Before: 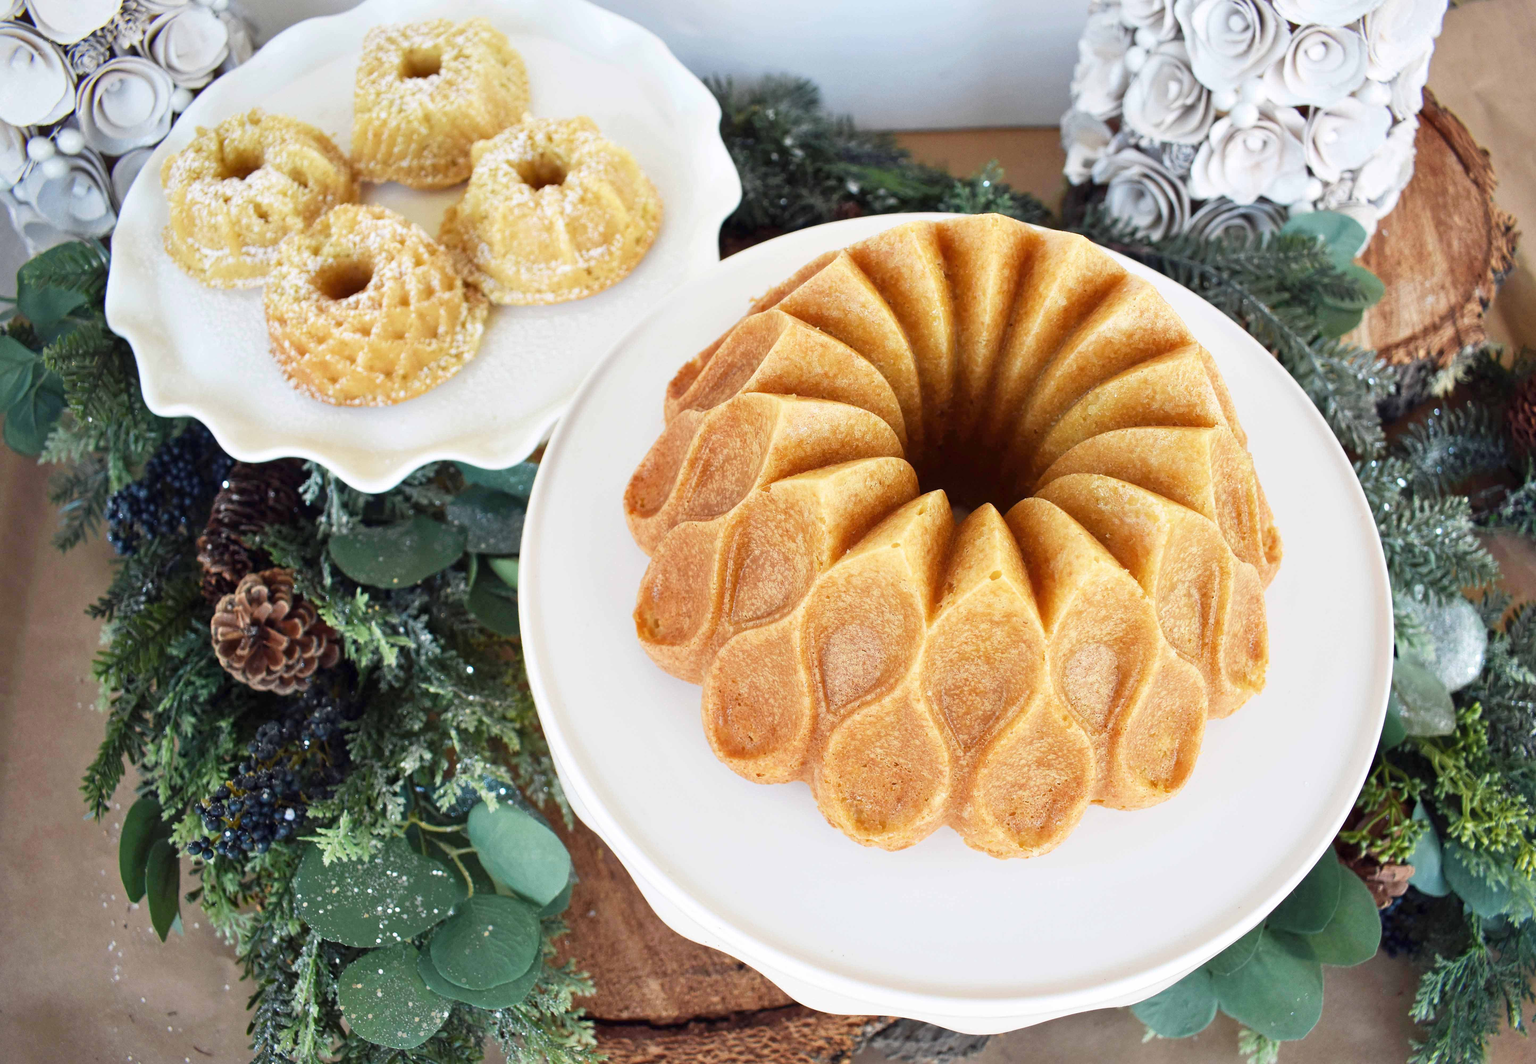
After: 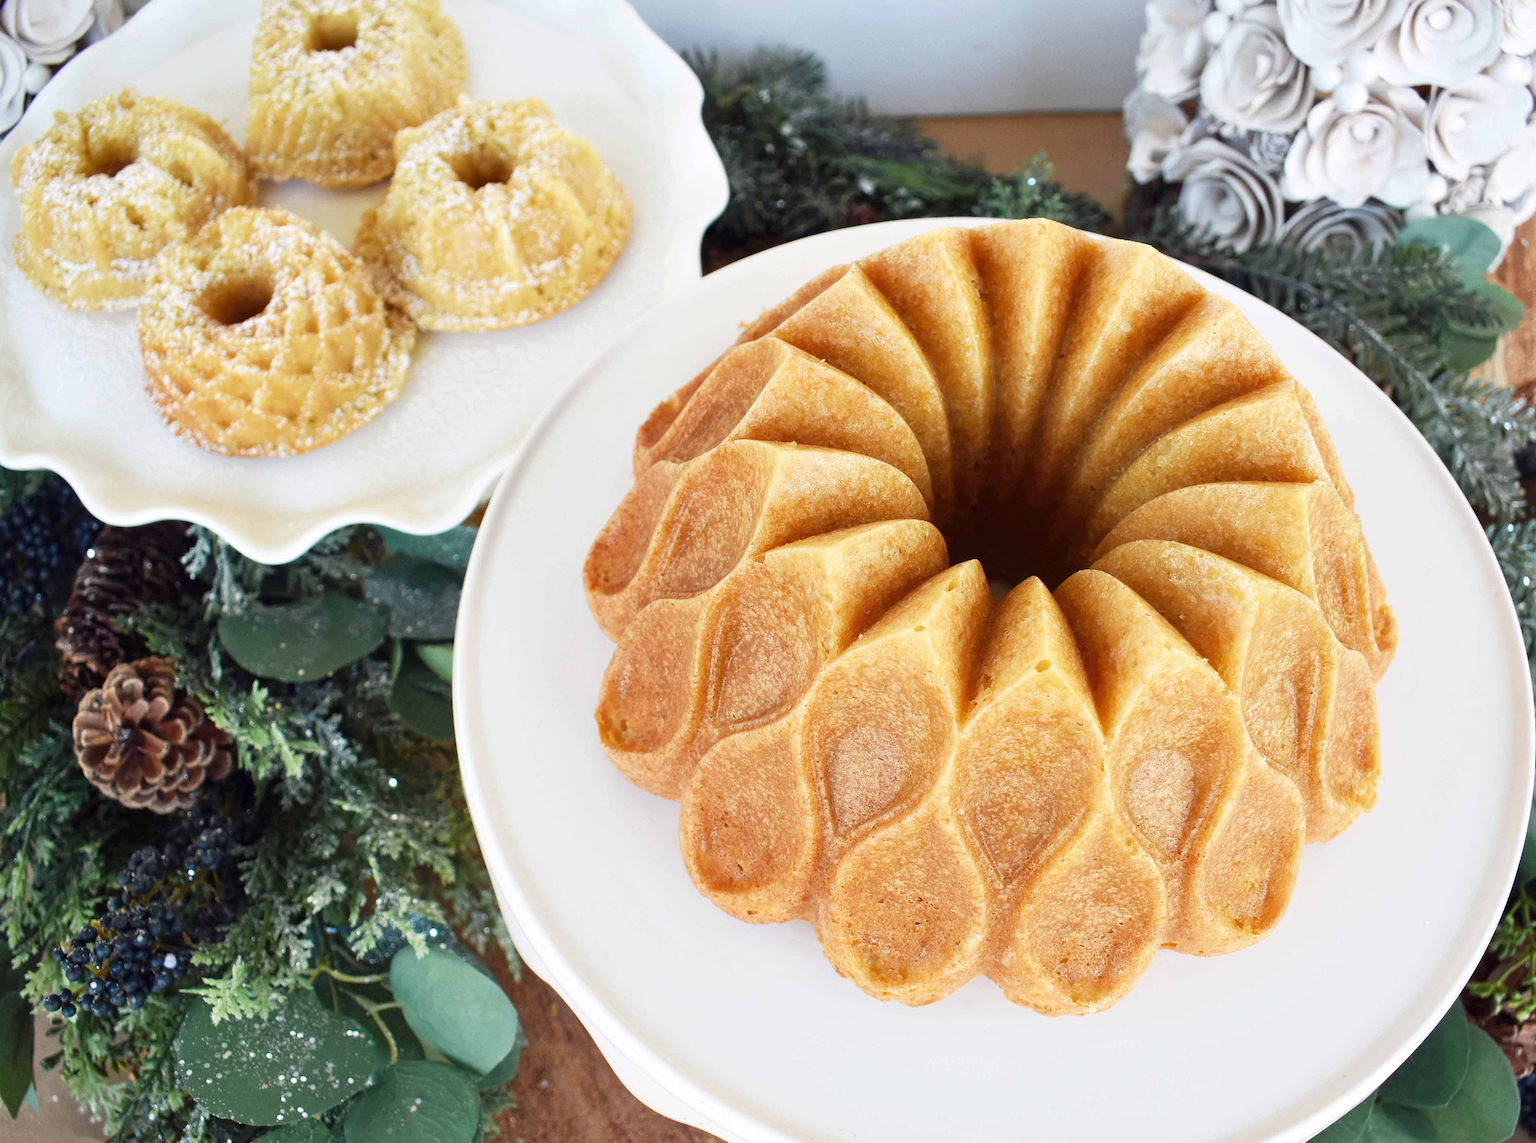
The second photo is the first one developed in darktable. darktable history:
crop: left 9.929%, top 3.475%, right 9.188%, bottom 9.529%
